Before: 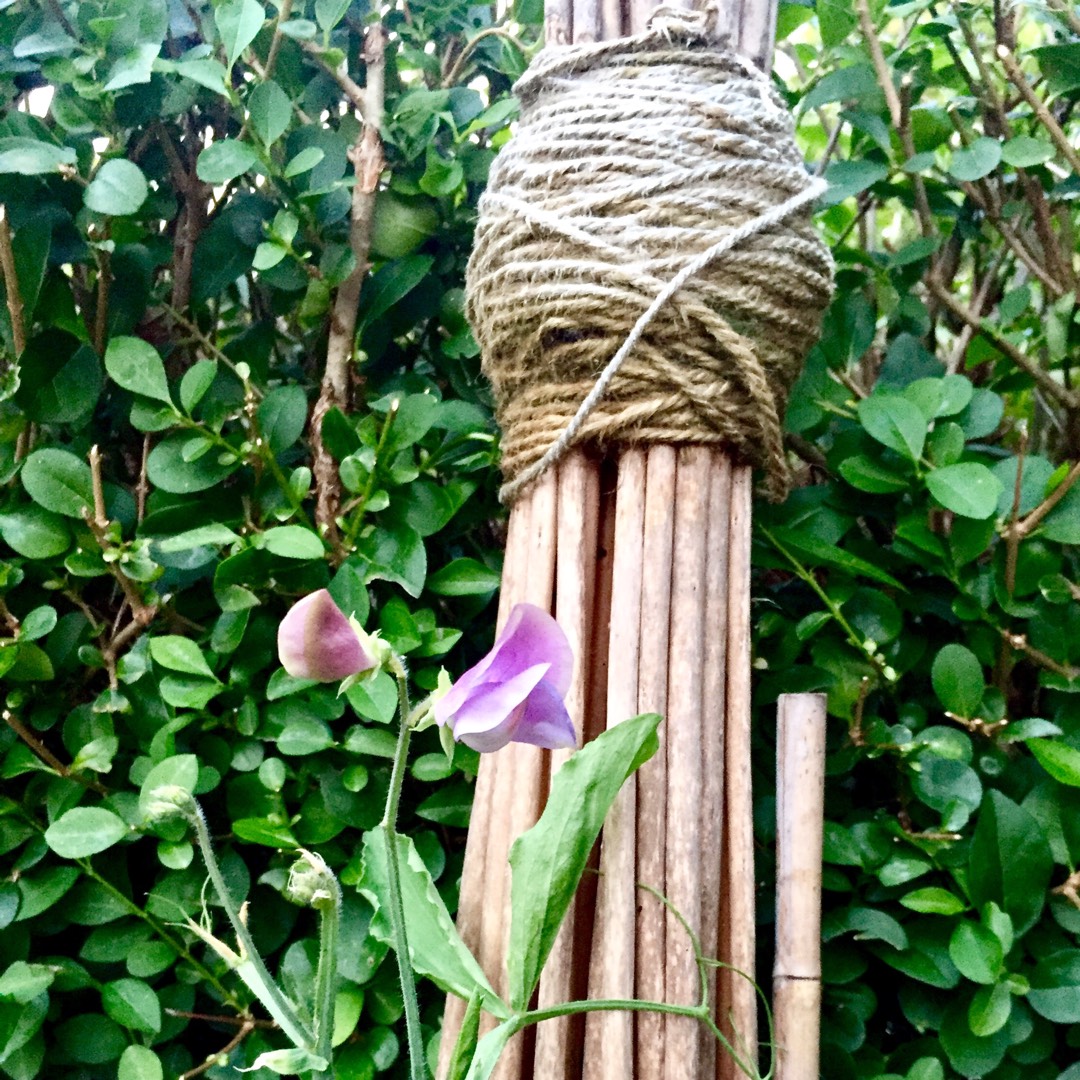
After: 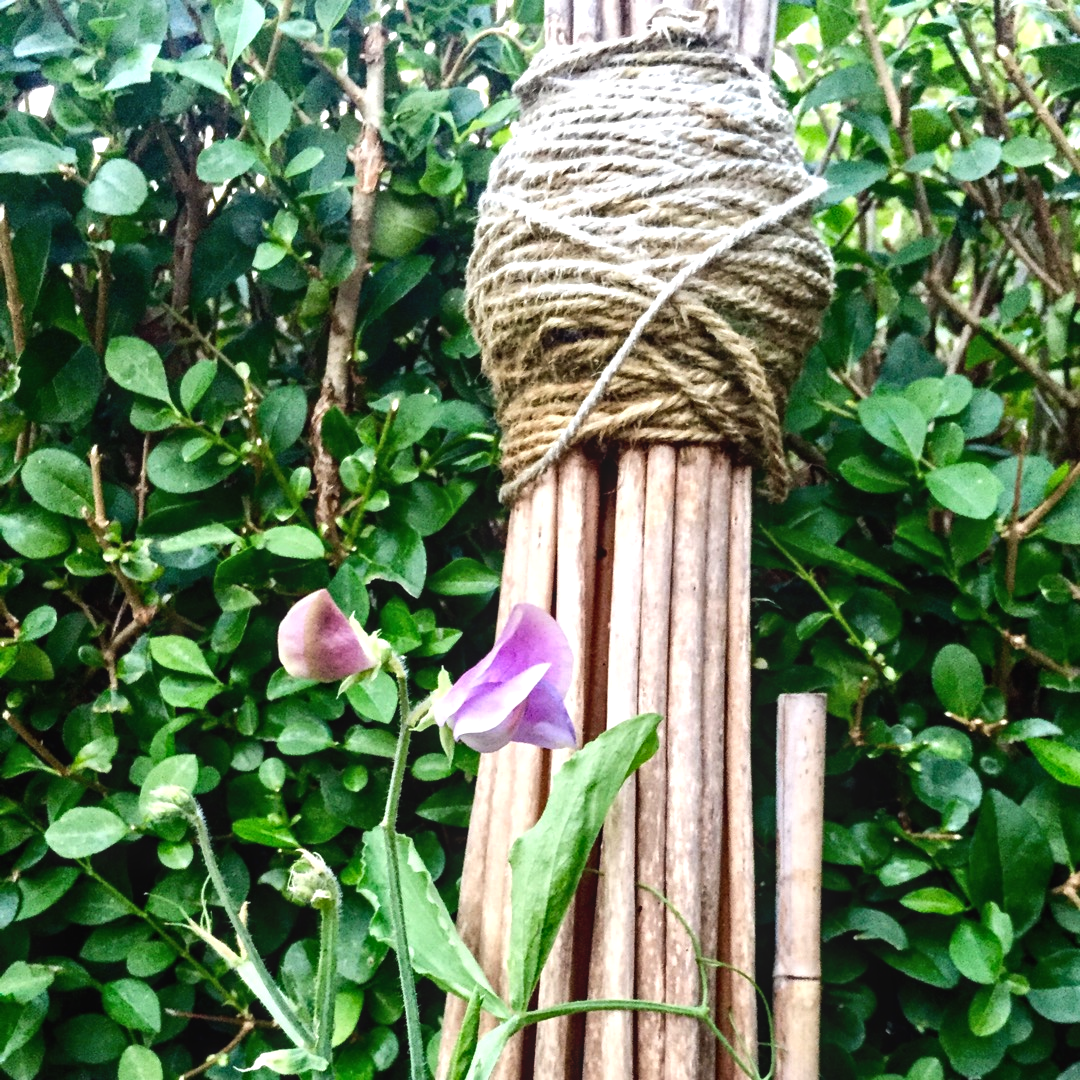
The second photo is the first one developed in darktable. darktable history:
tone equalizer: -8 EV -0.417 EV, -7 EV -0.389 EV, -6 EV -0.333 EV, -5 EV -0.222 EV, -3 EV 0.222 EV, -2 EV 0.333 EV, -1 EV 0.389 EV, +0 EV 0.417 EV, edges refinement/feathering 500, mask exposure compensation -1.57 EV, preserve details no
local contrast: detail 110%
